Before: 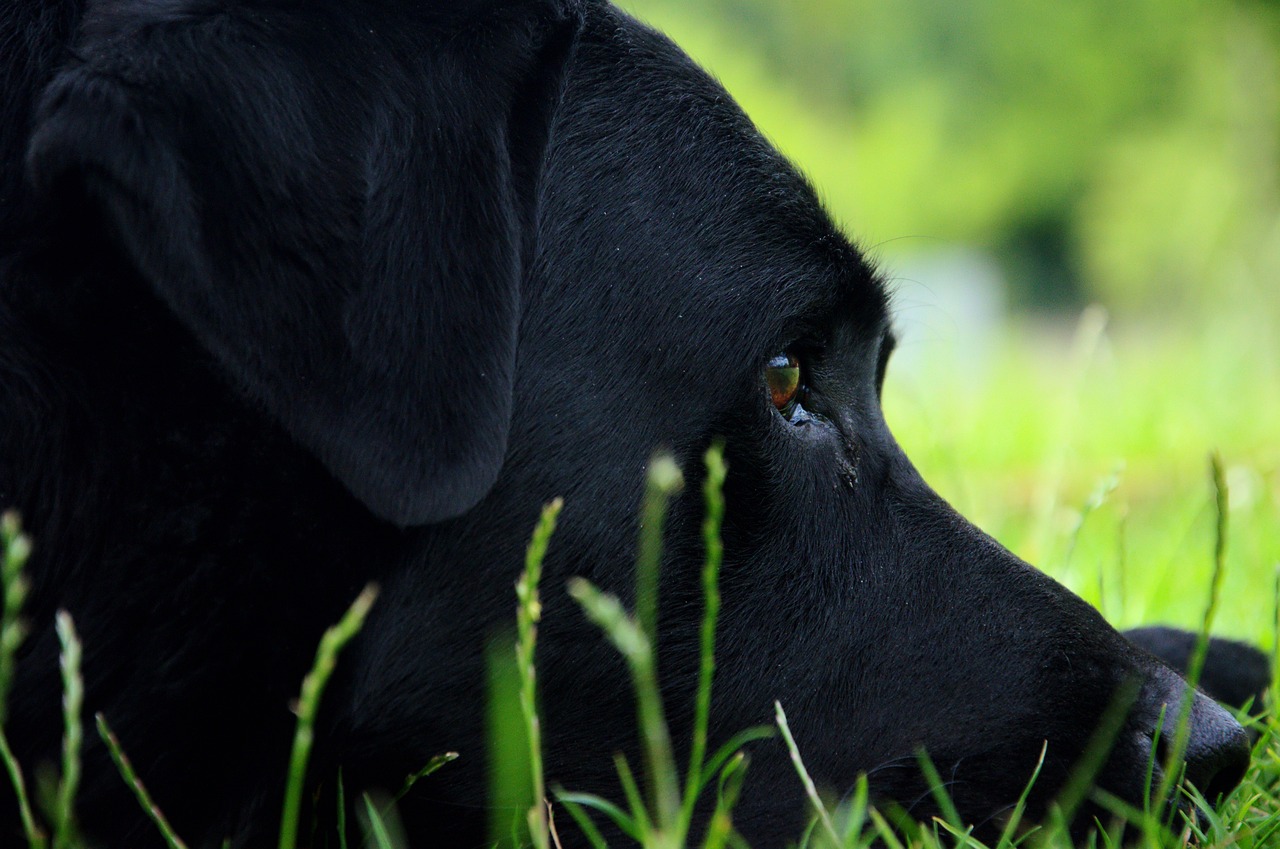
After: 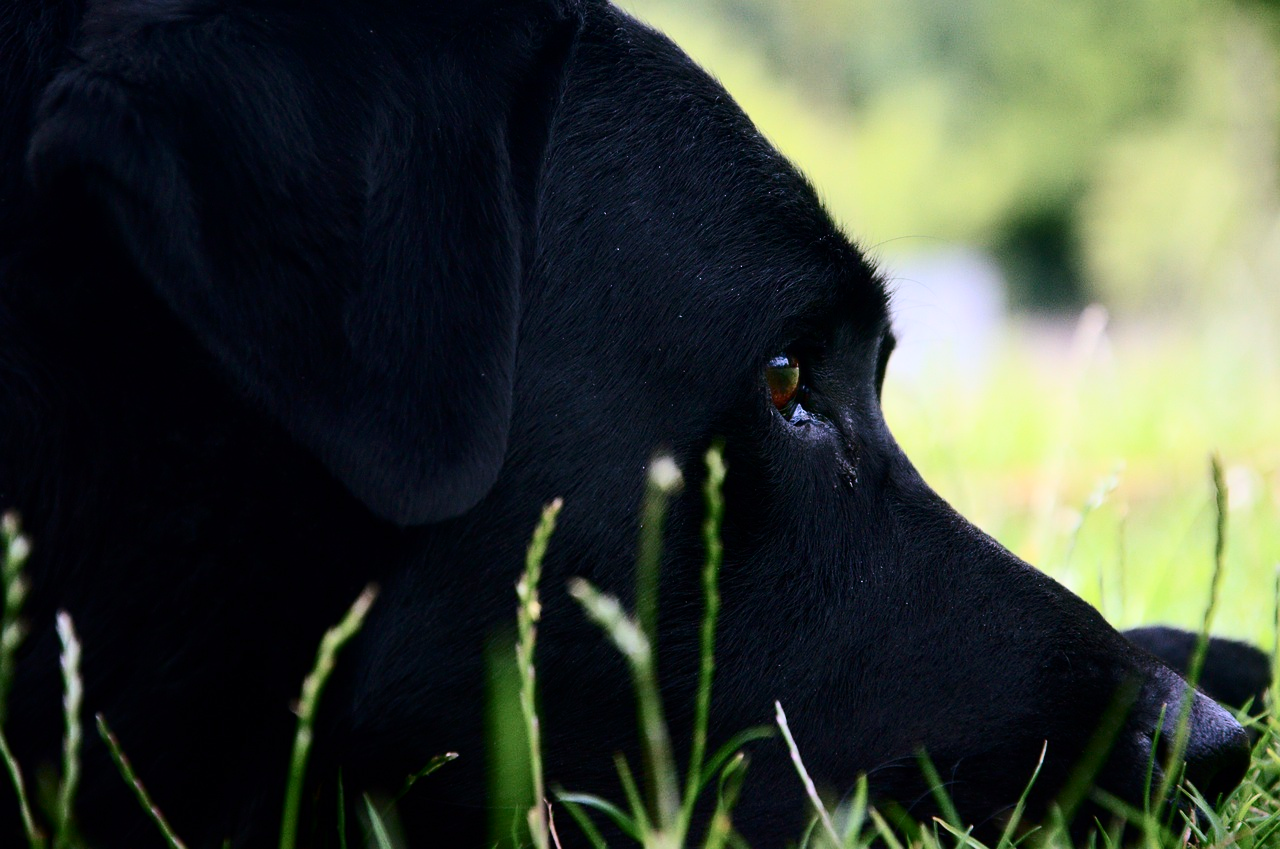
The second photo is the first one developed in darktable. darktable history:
color correction: highlights a* 15.46, highlights b* -20.56
contrast brightness saturation: contrast 0.28
